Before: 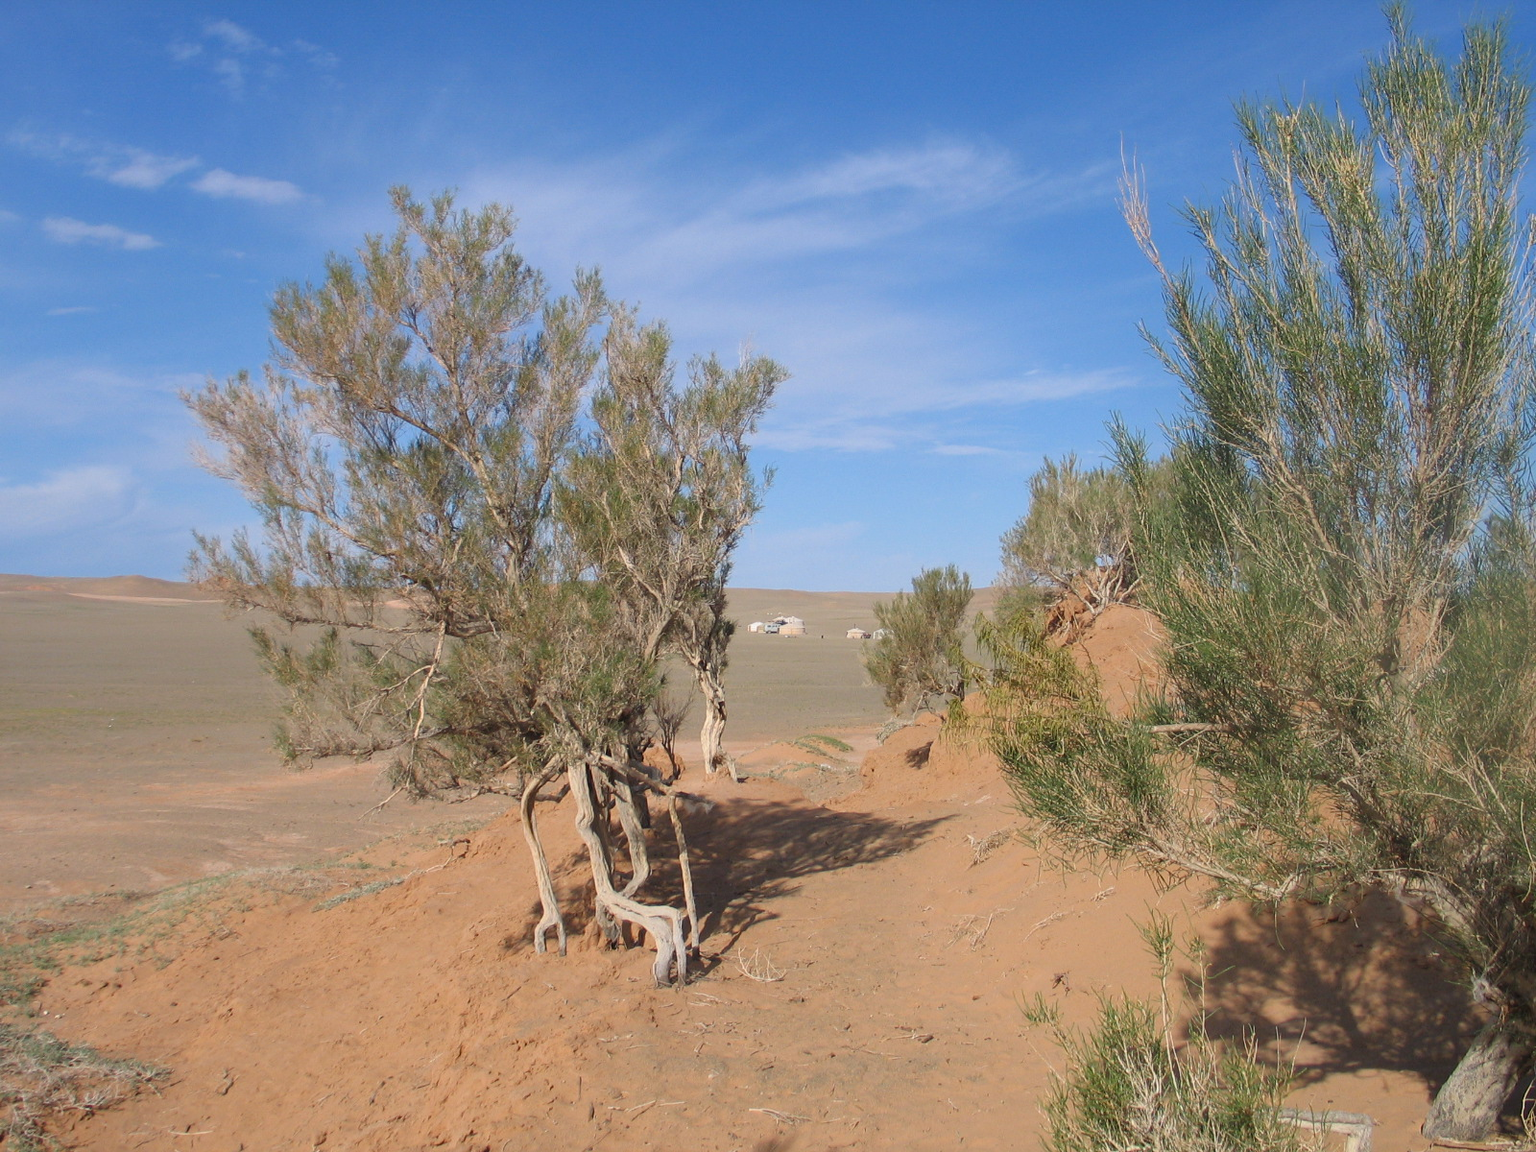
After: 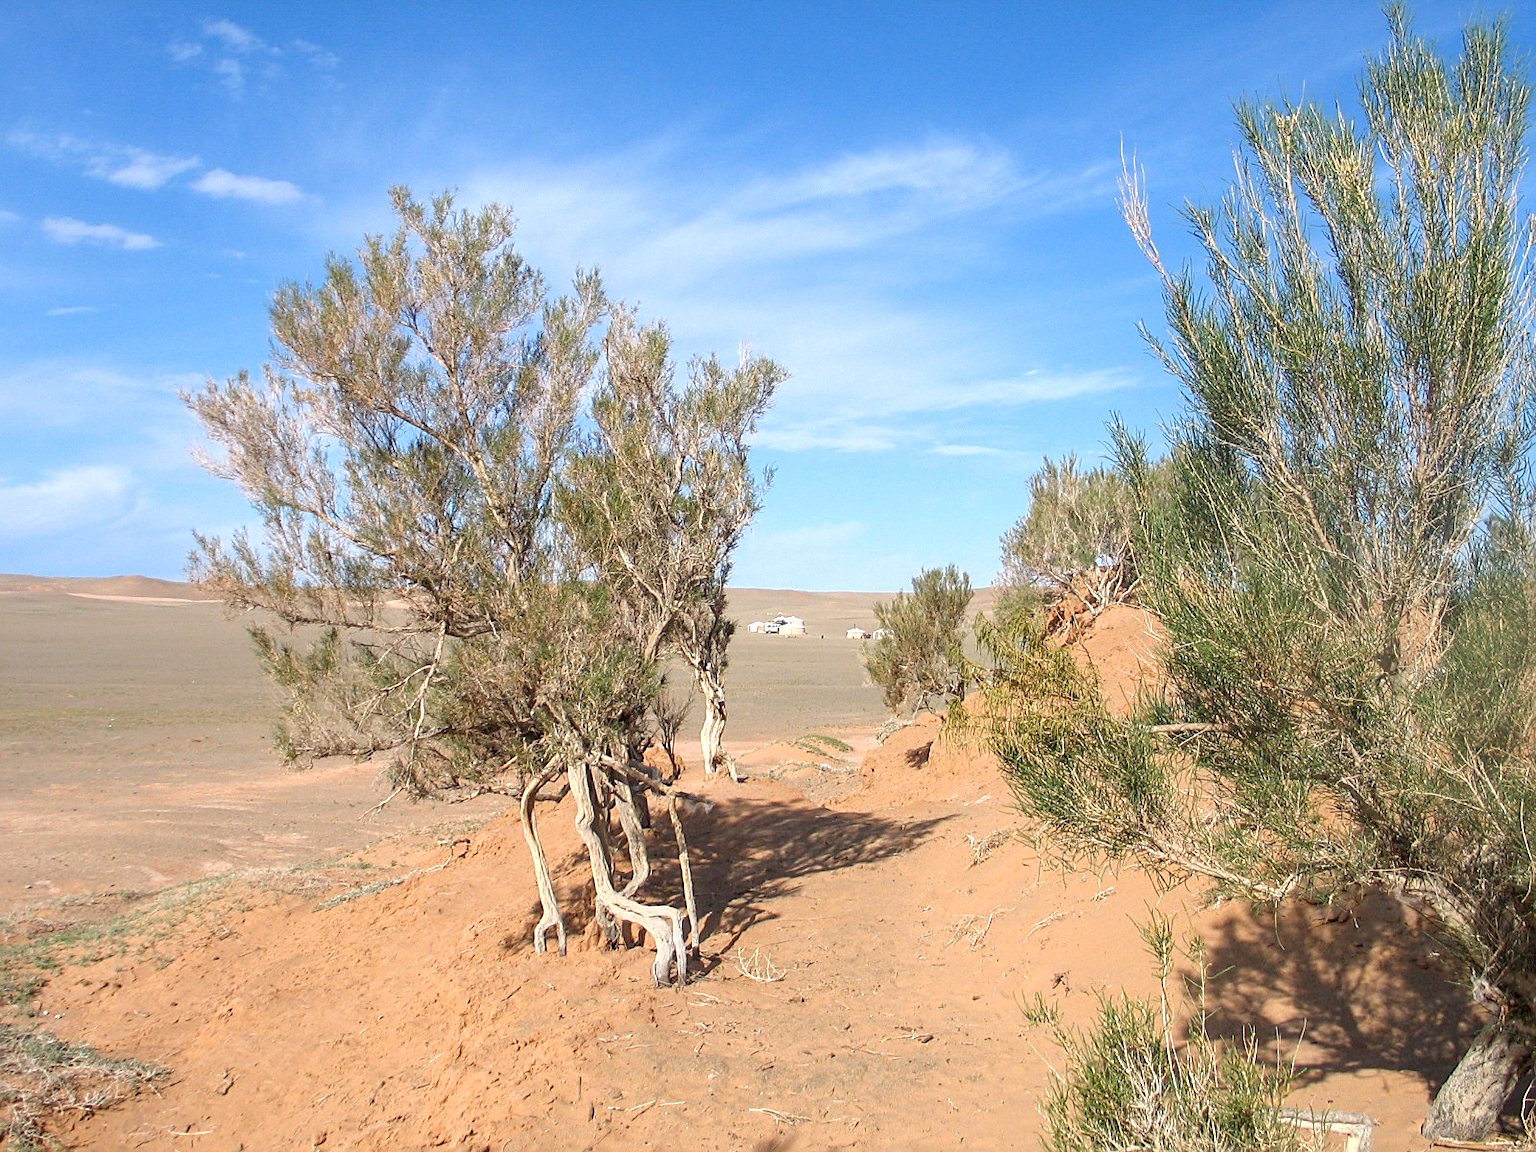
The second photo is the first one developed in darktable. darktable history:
sharpen: on, module defaults
exposure: exposure 0.6 EV, compensate highlight preservation false
local contrast: on, module defaults
